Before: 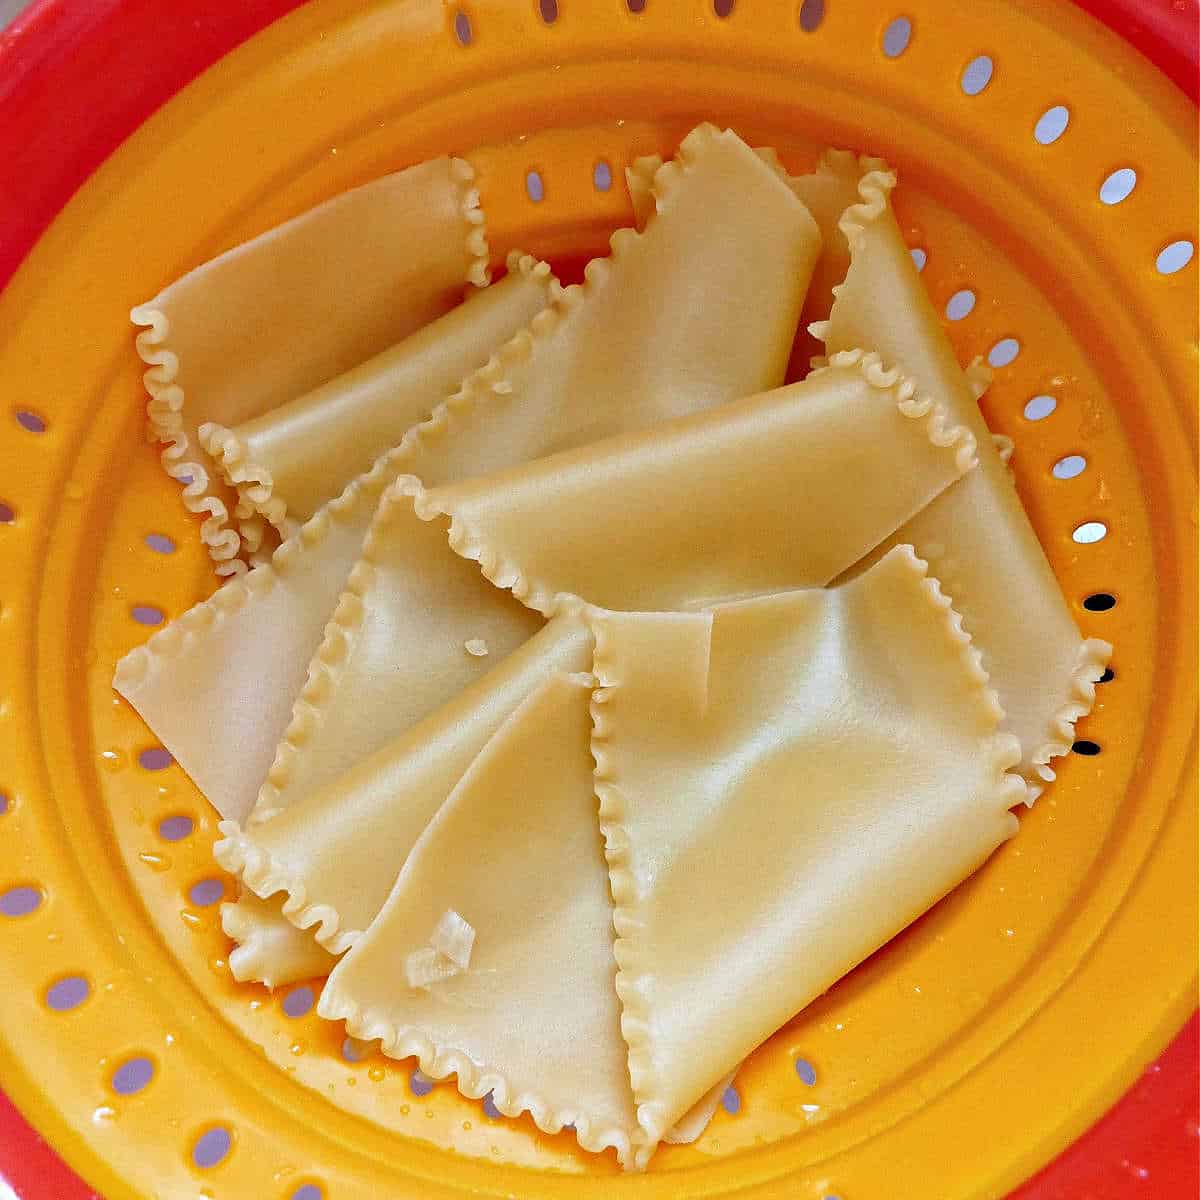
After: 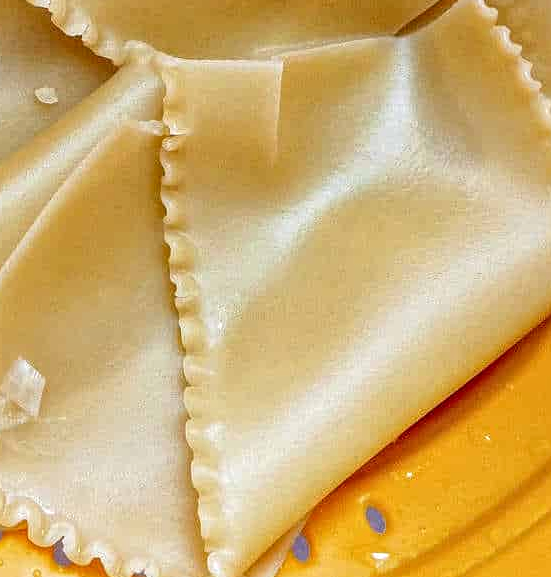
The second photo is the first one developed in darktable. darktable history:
crop: left 35.872%, top 46.026%, right 18.194%, bottom 5.823%
local contrast: highlights 99%, shadows 89%, detail 160%, midtone range 0.2
